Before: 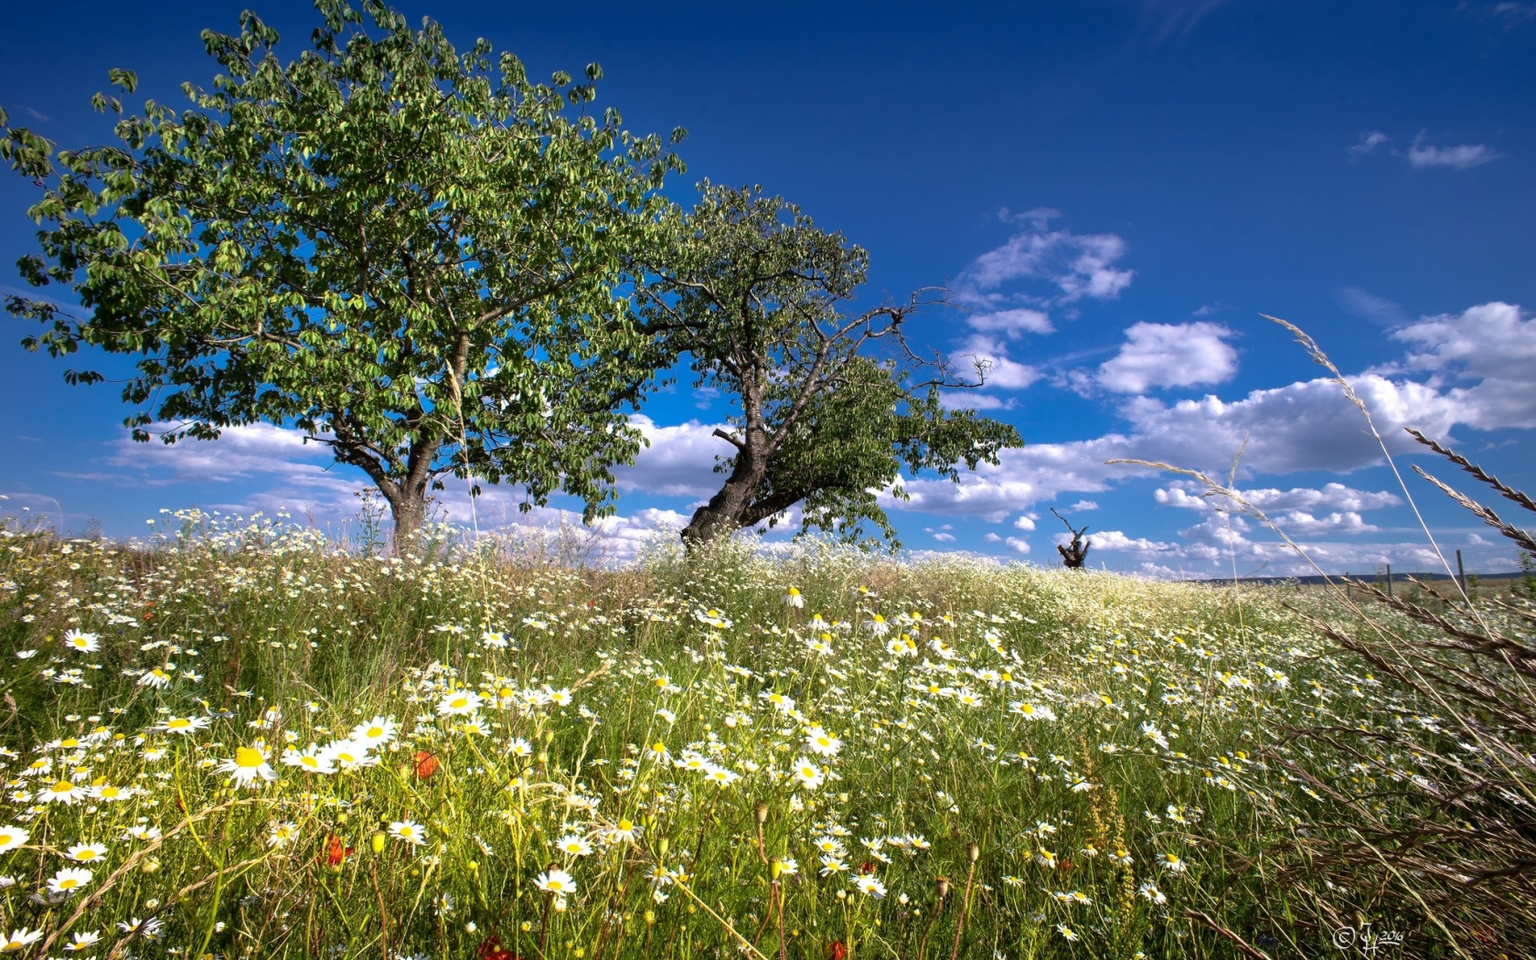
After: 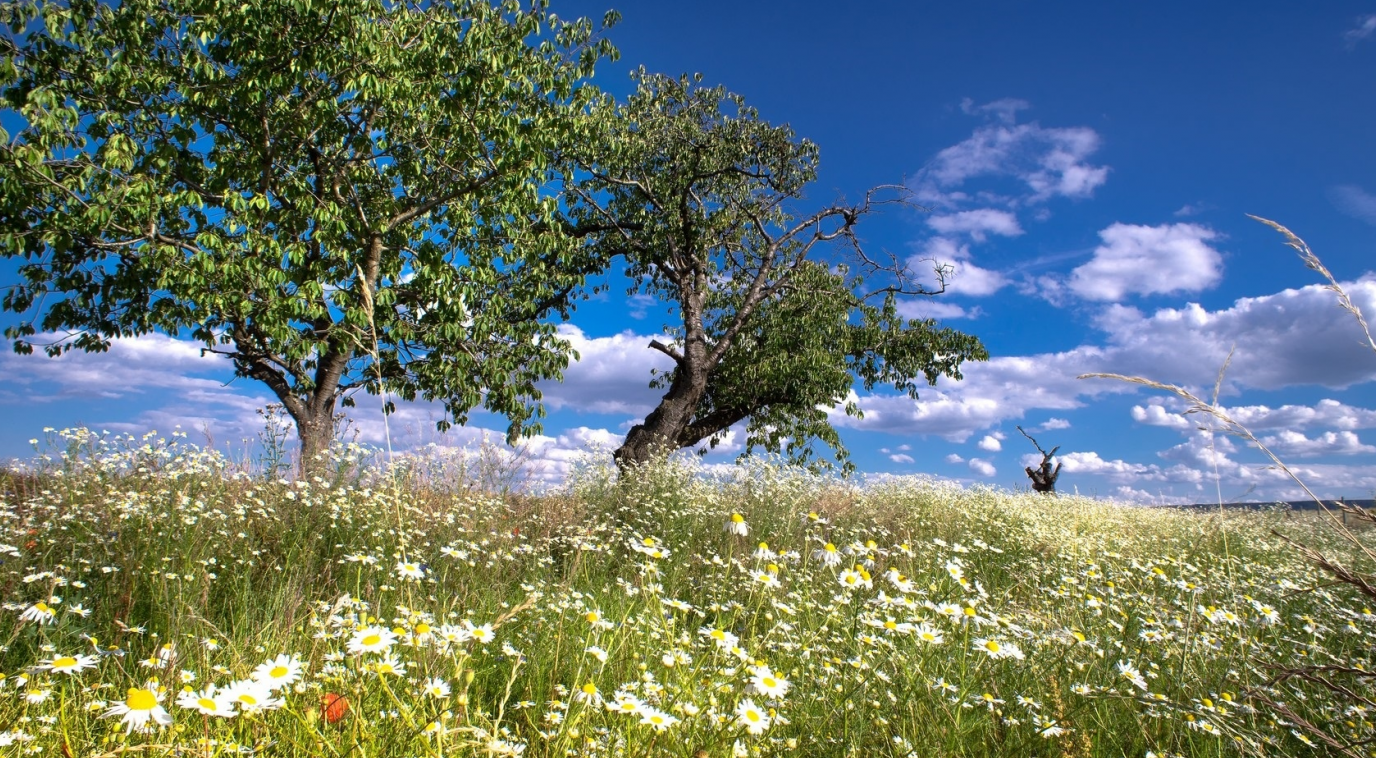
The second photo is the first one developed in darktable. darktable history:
crop: left 7.824%, top 12.299%, right 10.263%, bottom 15.453%
